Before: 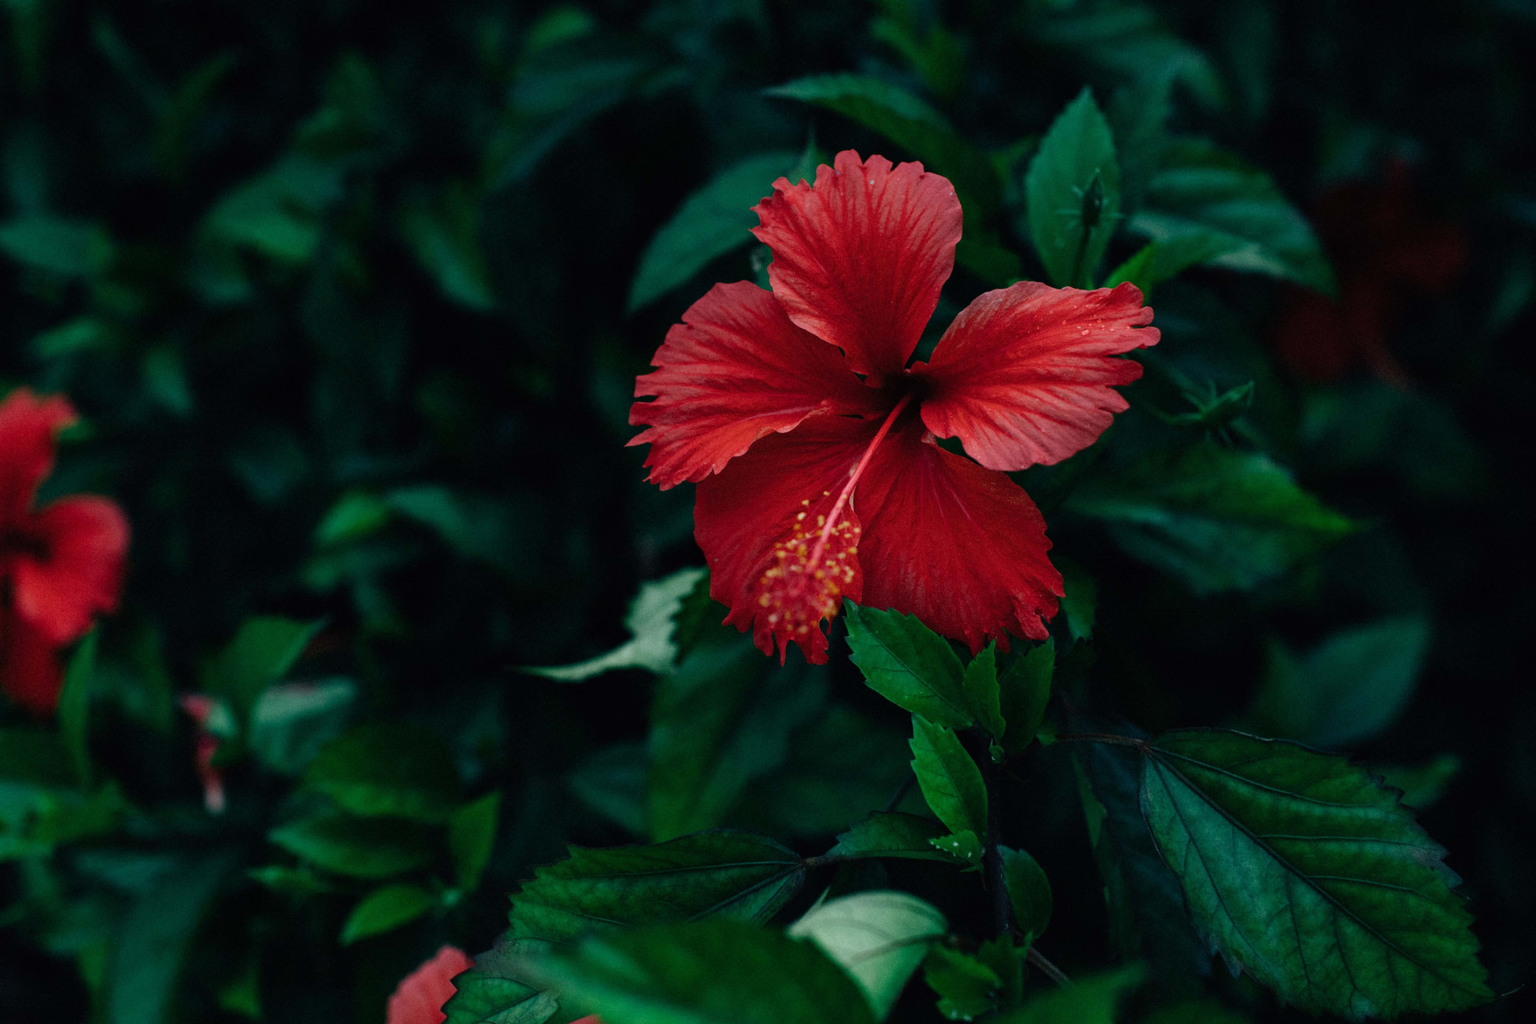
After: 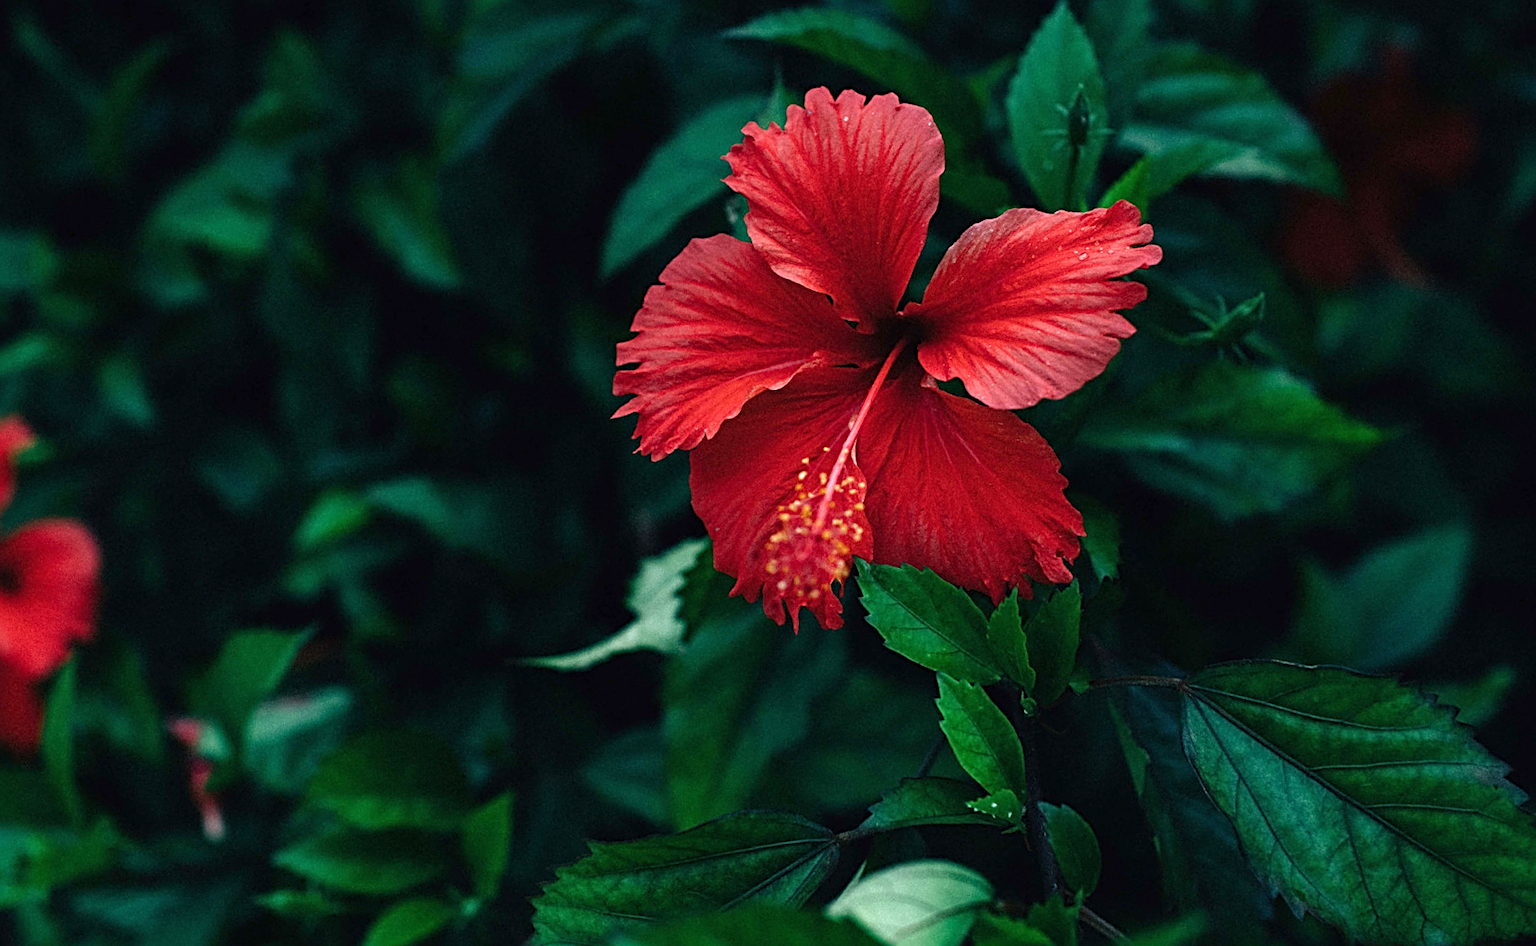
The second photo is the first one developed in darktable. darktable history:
sharpen: radius 2.584, amount 0.688
exposure: black level correction 0, exposure 0.7 EV, compensate exposure bias true, compensate highlight preservation false
rotate and perspective: rotation -5°, crop left 0.05, crop right 0.952, crop top 0.11, crop bottom 0.89
